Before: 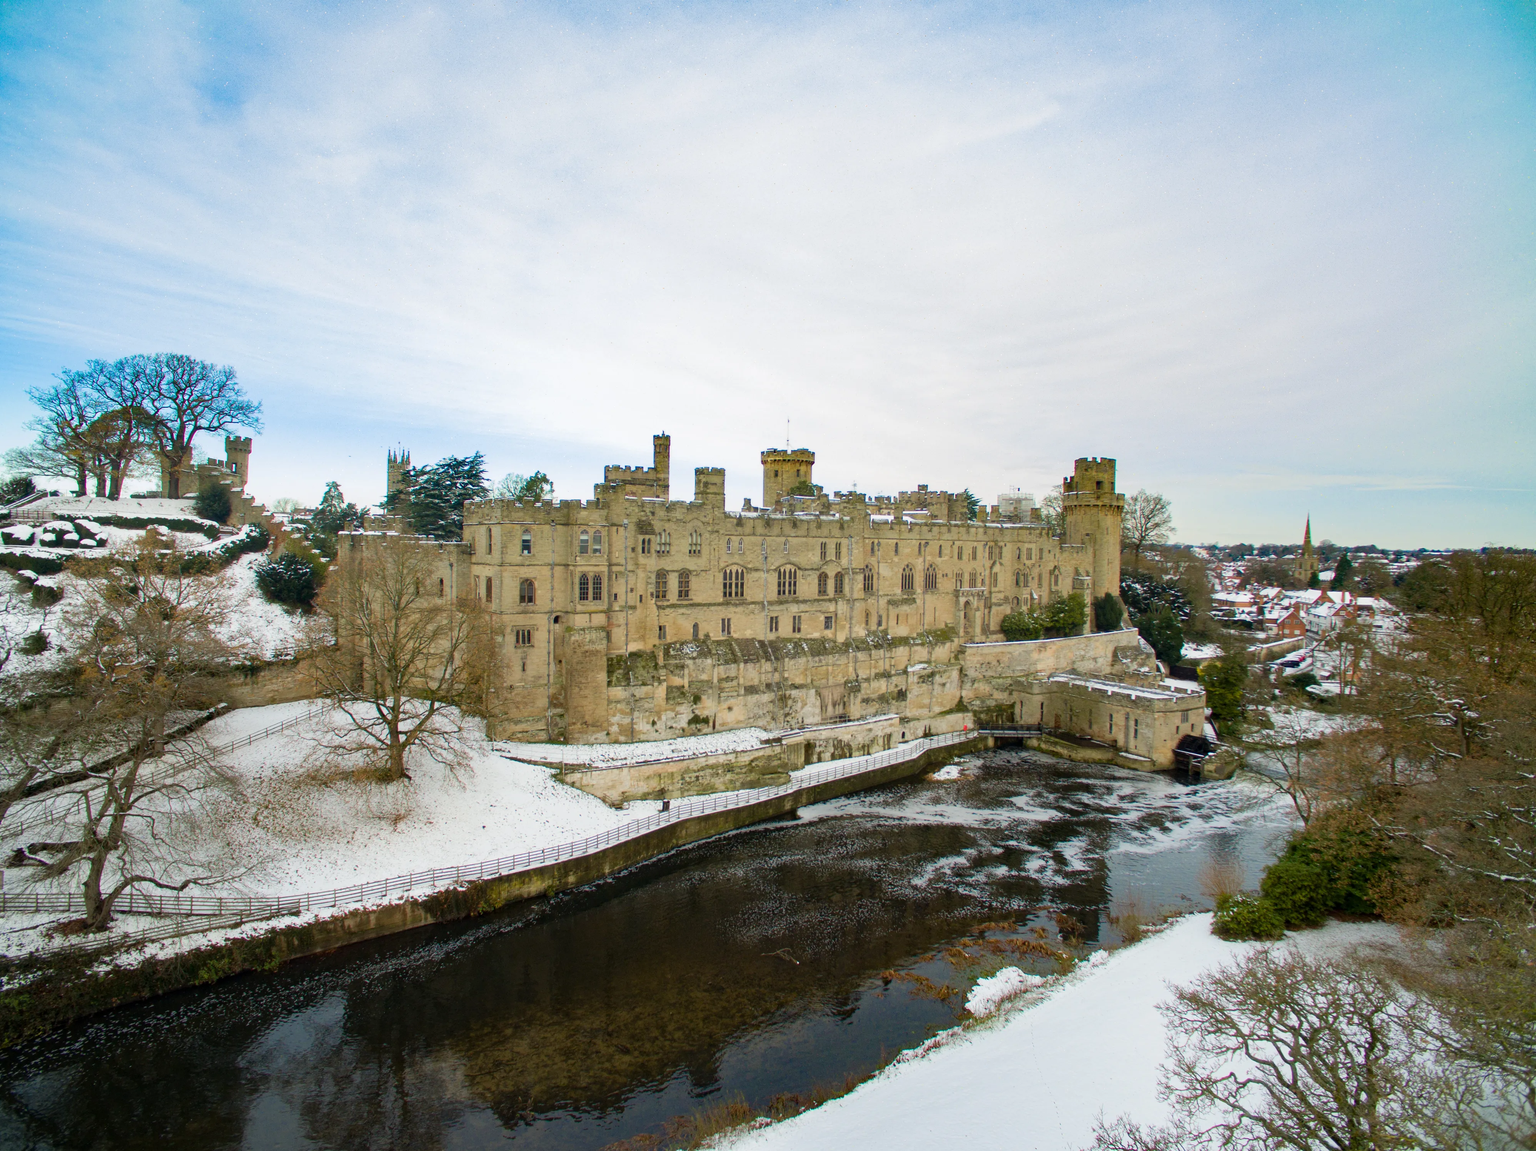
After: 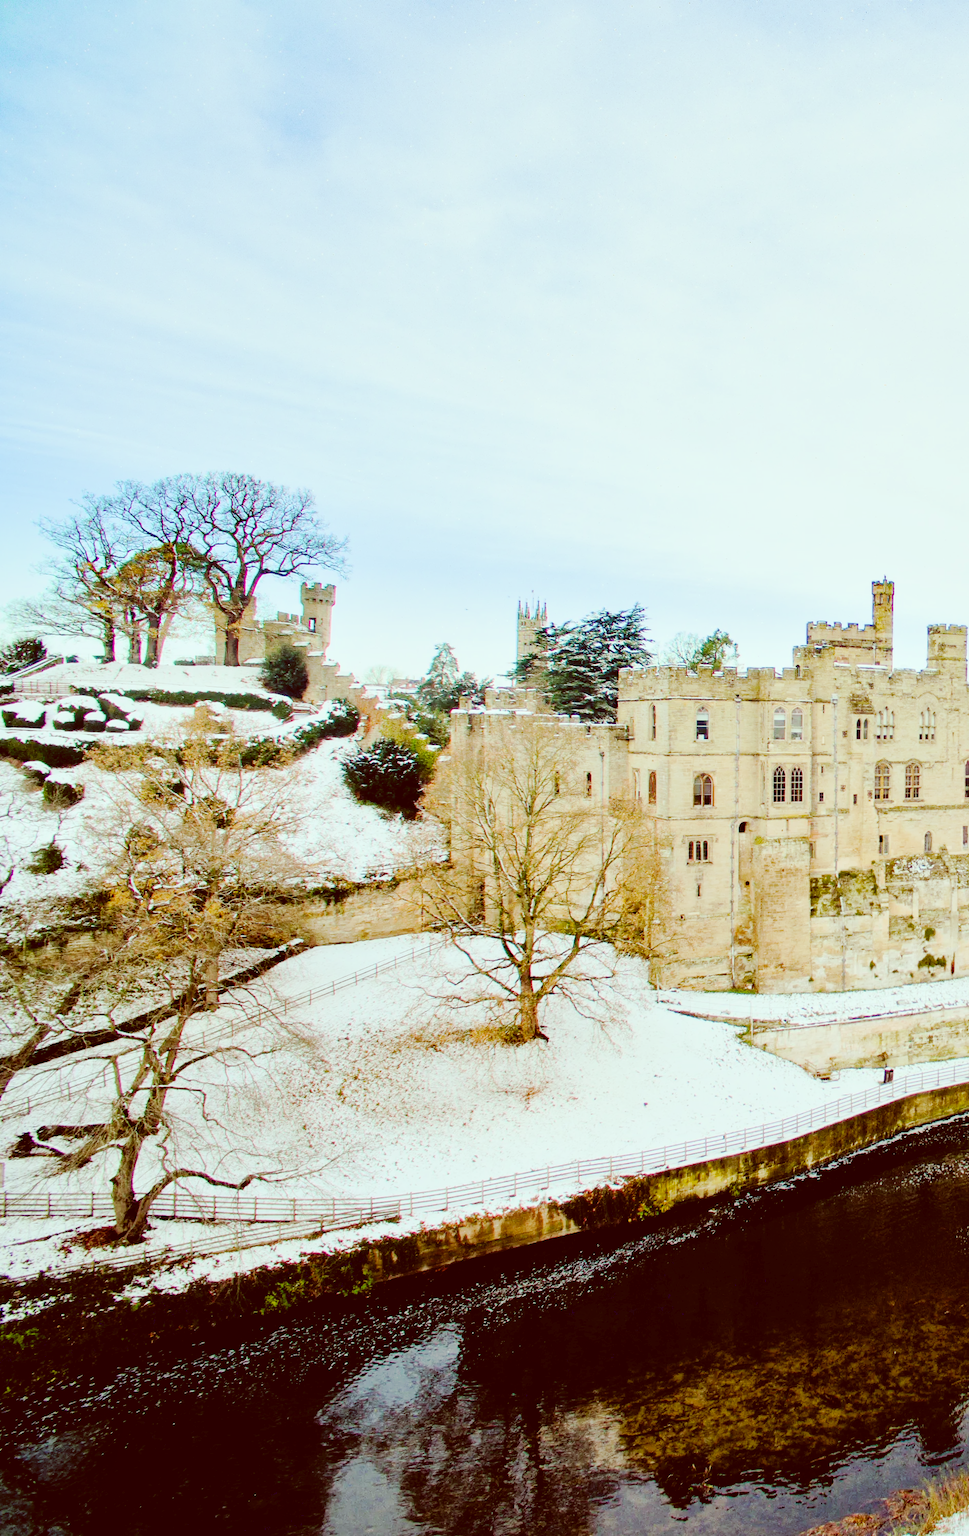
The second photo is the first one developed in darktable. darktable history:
crop and rotate: left 0.025%, top 0%, right 52.677%
exposure: black level correction 0.008, exposure 0.976 EV, compensate highlight preservation false
color correction: highlights a* -7.24, highlights b* -0.193, shadows a* 20.79, shadows b* 12.37
tone curve: curves: ch0 [(0, 0) (0.003, 0.058) (0.011, 0.059) (0.025, 0.061) (0.044, 0.067) (0.069, 0.084) (0.1, 0.102) (0.136, 0.124) (0.177, 0.171) (0.224, 0.246) (0.277, 0.324) (0.335, 0.411) (0.399, 0.509) (0.468, 0.605) (0.543, 0.688) (0.623, 0.738) (0.709, 0.798) (0.801, 0.852) (0.898, 0.911) (1, 1)], preserve colors none
contrast brightness saturation: contrast 0.151, brightness 0.049
filmic rgb: black relative exposure -8.38 EV, white relative exposure 4.67 EV, hardness 3.83
local contrast: mode bilateral grid, contrast 20, coarseness 50, detail 119%, midtone range 0.2
